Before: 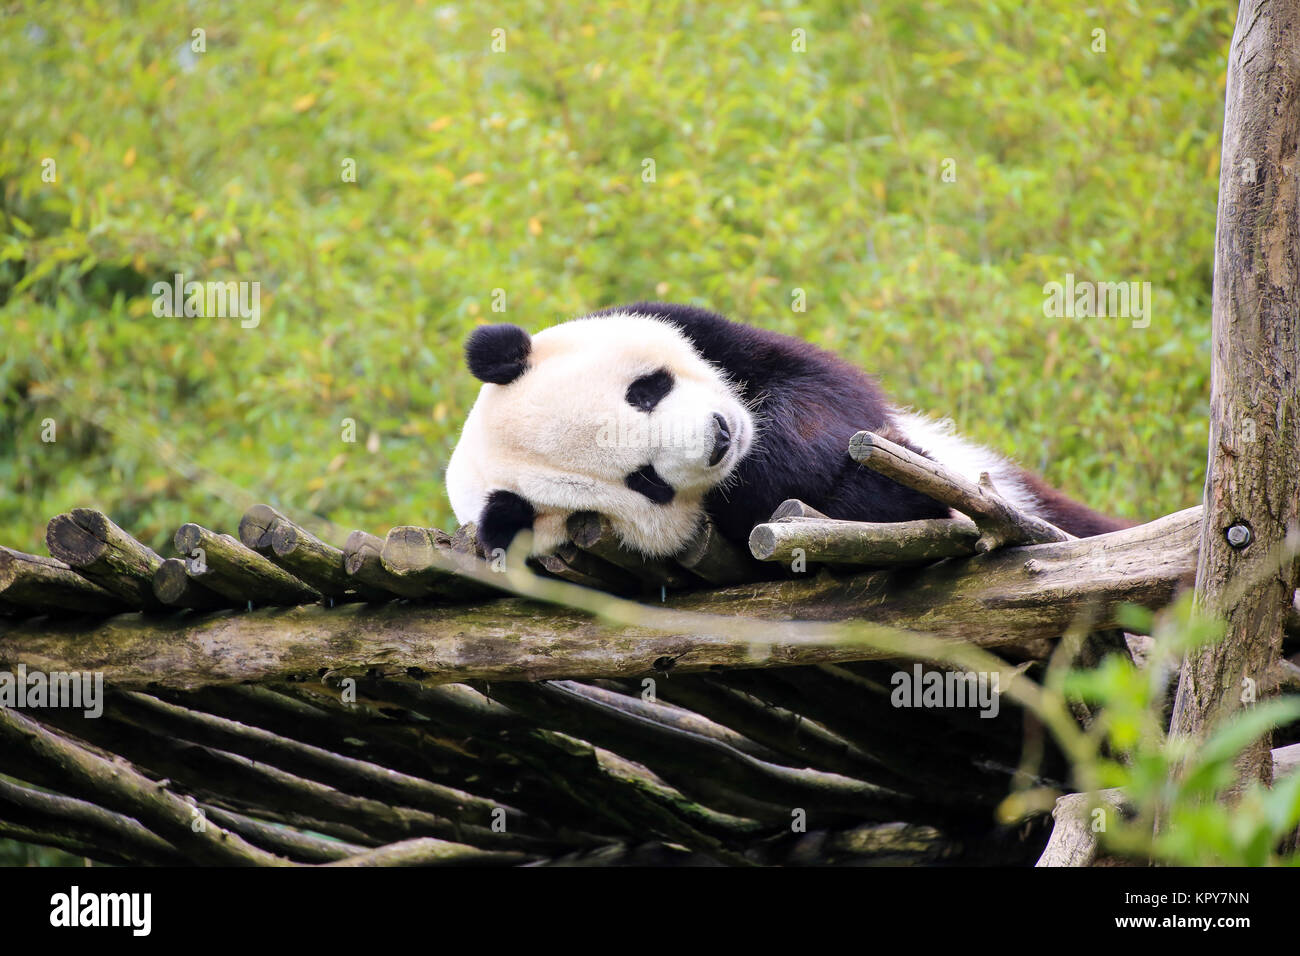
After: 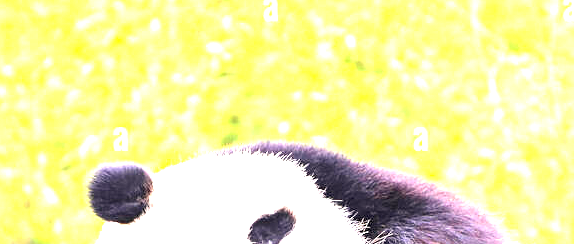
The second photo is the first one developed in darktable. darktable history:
exposure: exposure 2.049 EV, compensate highlight preservation false
crop: left 29.088%, top 16.857%, right 26.702%, bottom 57.541%
sharpen: amount 0.208
color correction: highlights a* 3.92, highlights b* 5.09
